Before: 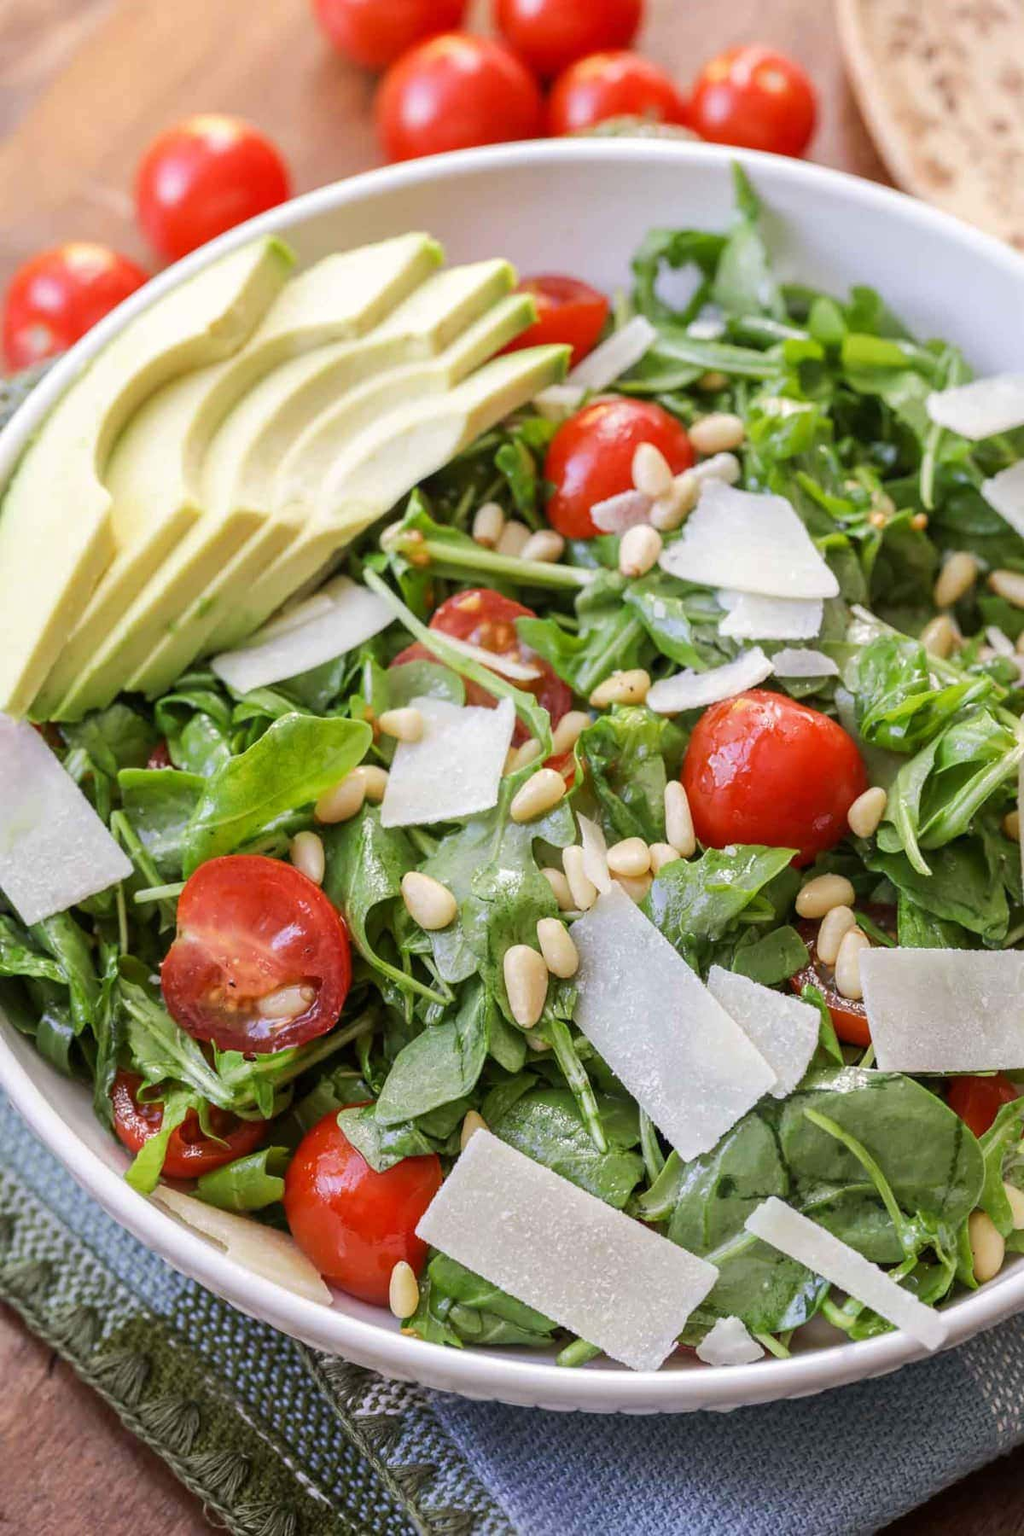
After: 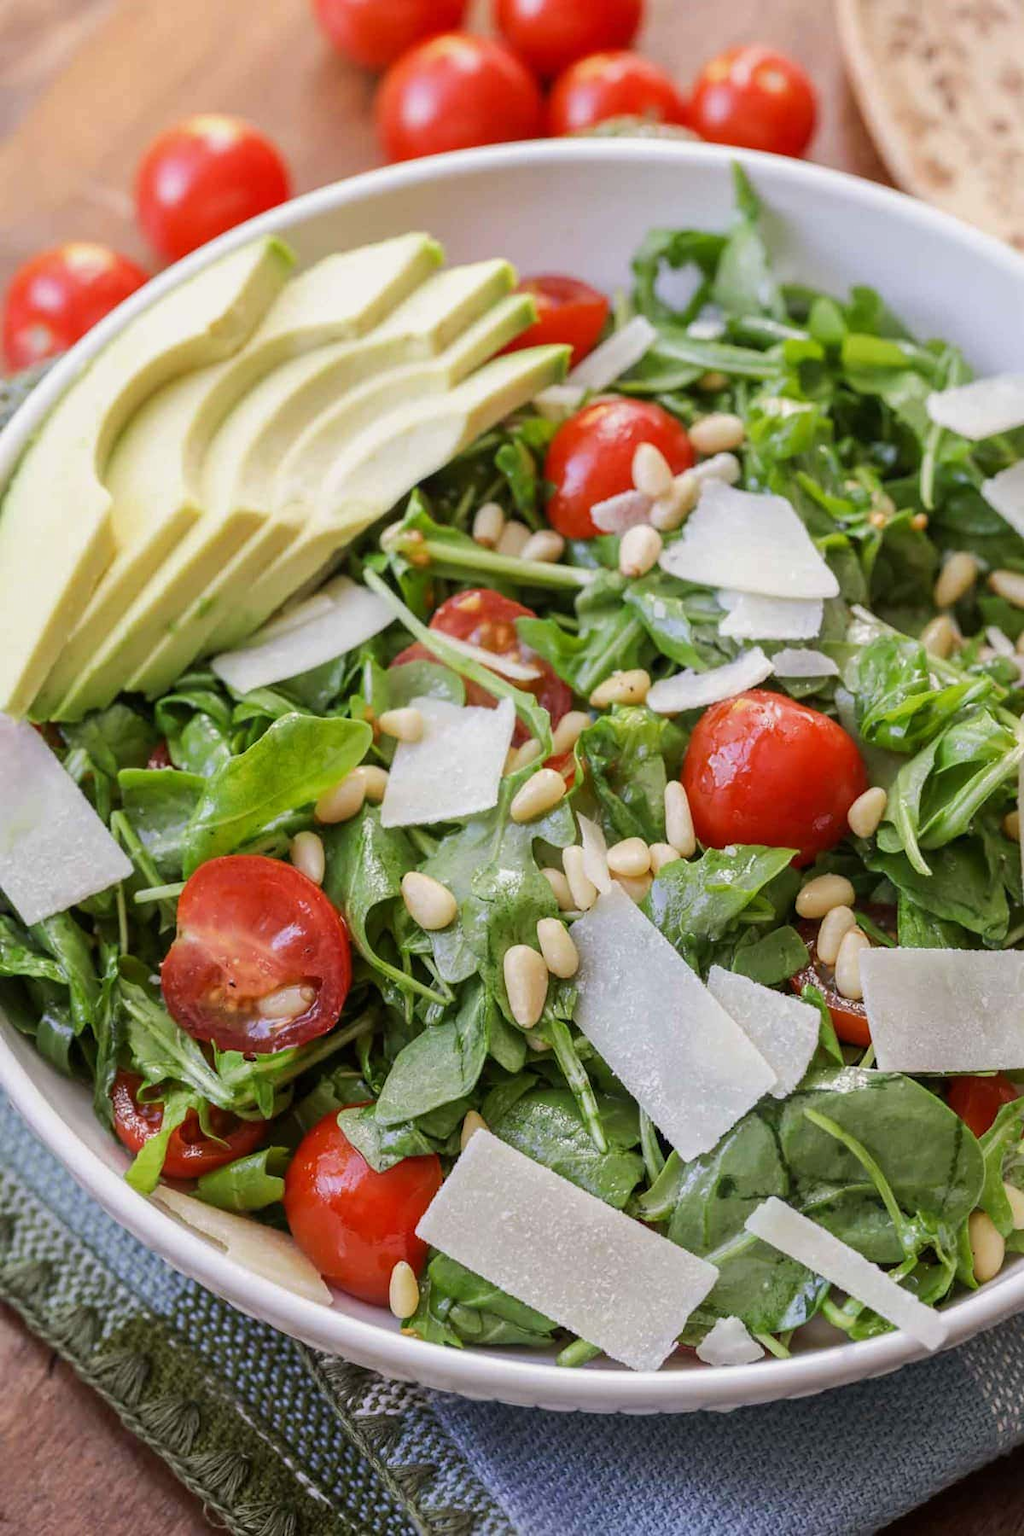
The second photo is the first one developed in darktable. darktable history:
exposure: exposure -0.172 EV, compensate highlight preservation false
